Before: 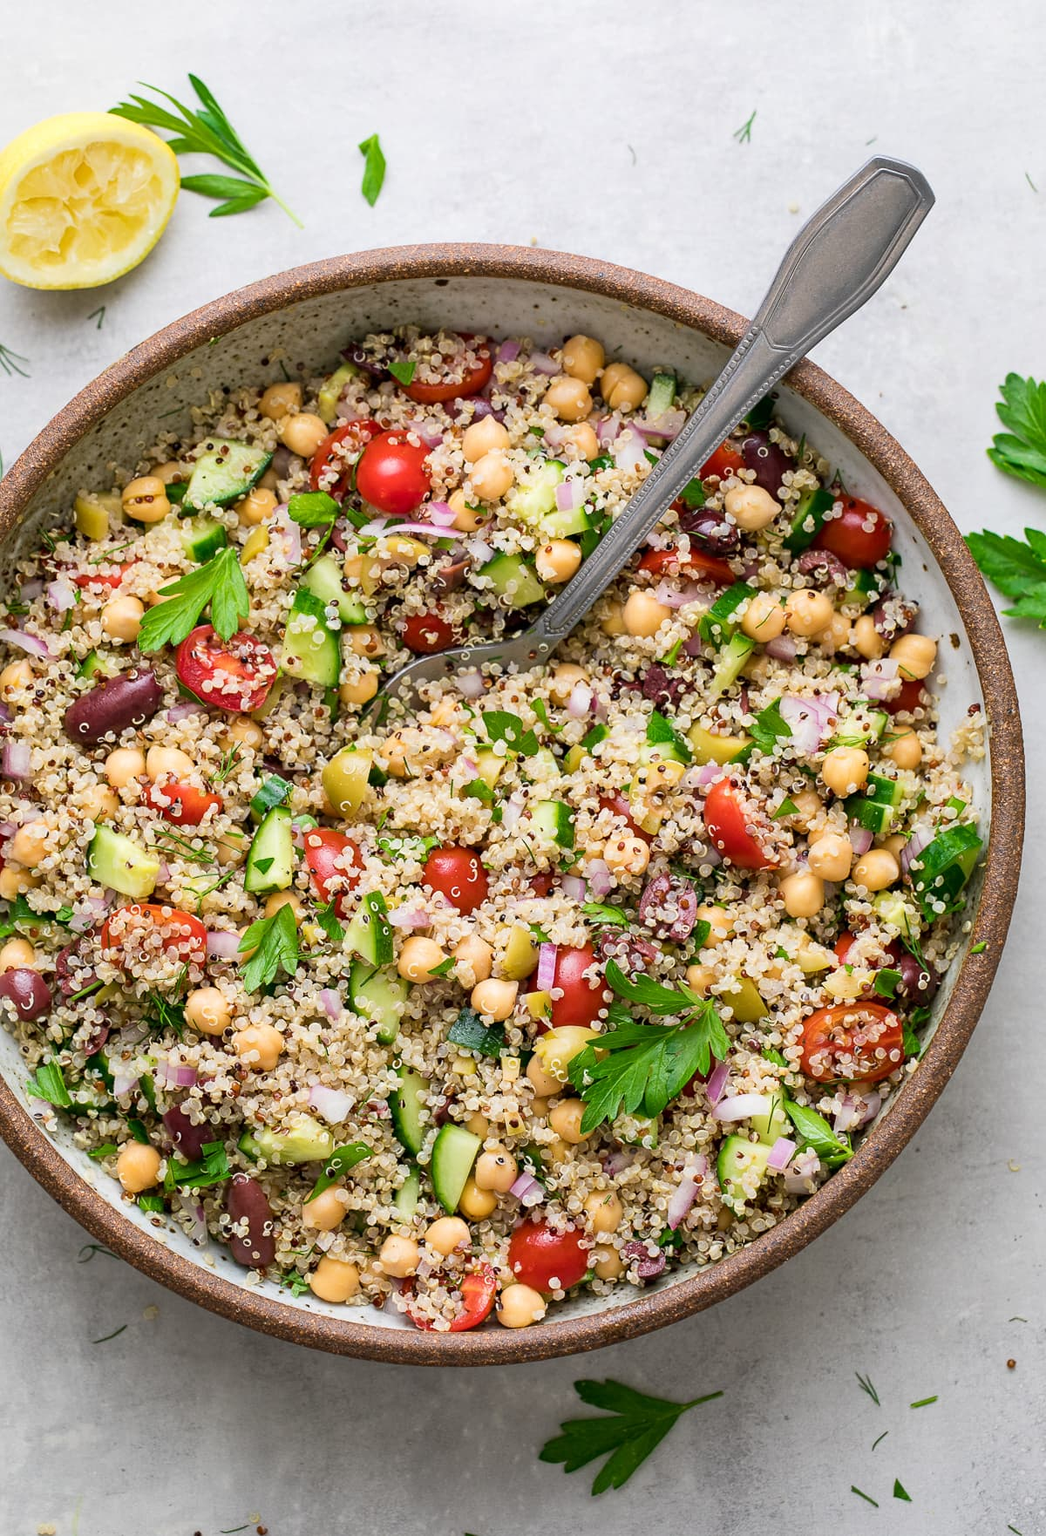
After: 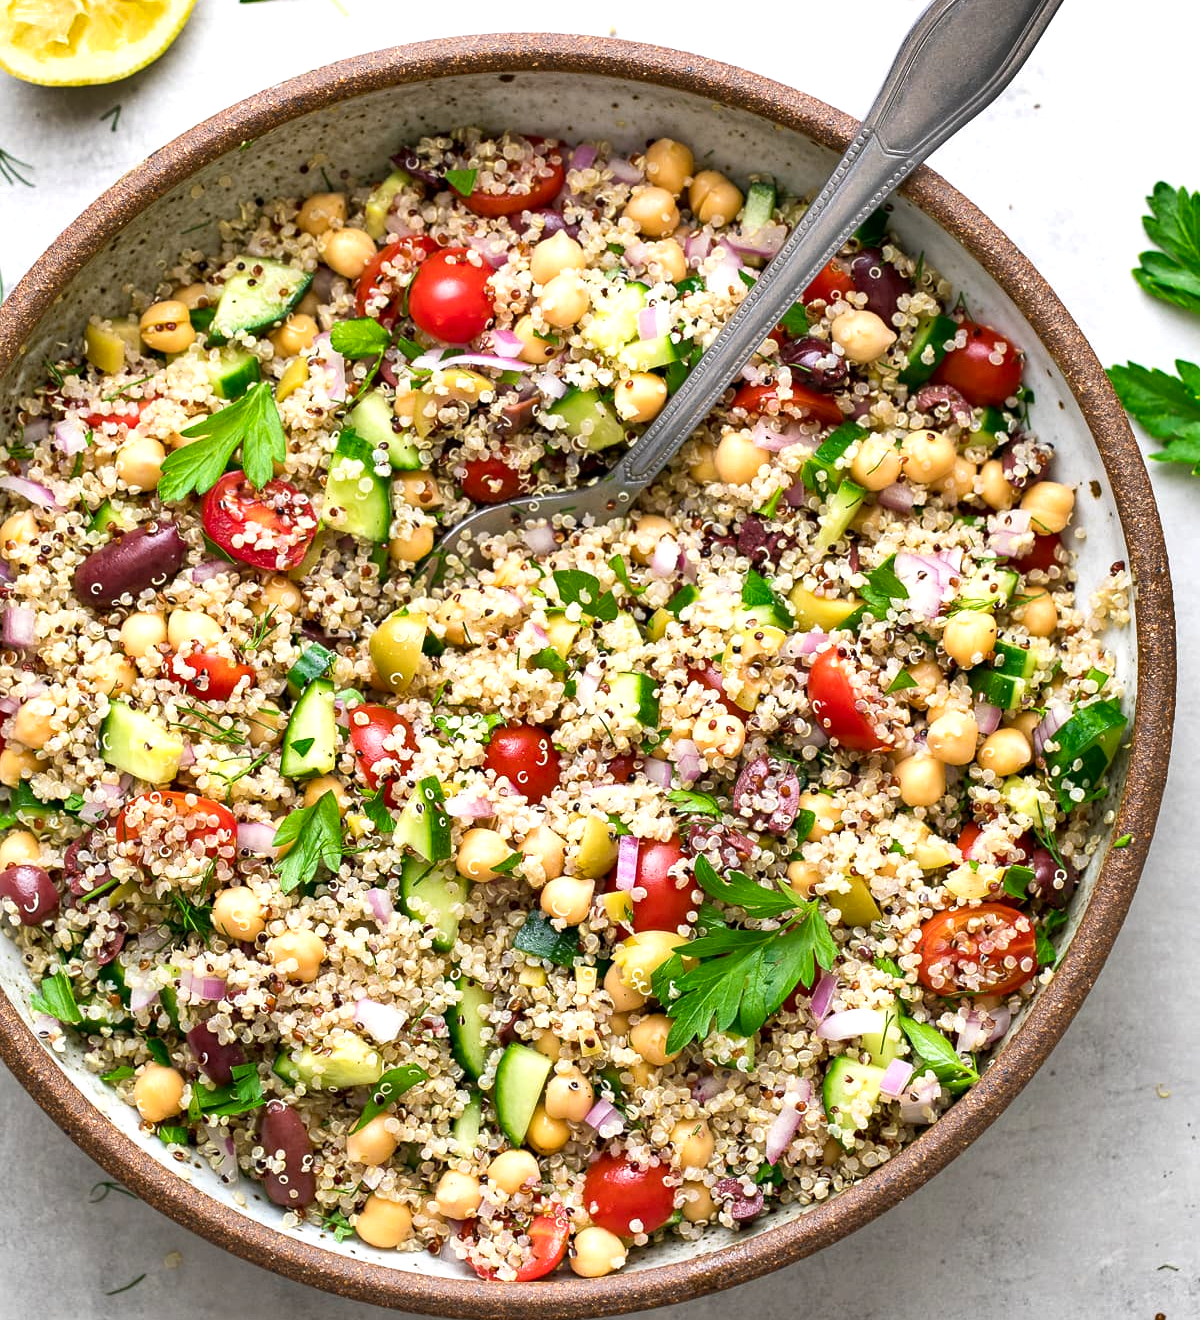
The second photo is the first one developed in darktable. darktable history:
crop: top 13.99%, bottom 10.878%
exposure: black level correction 0.001, exposure 0.499 EV, compensate highlight preservation false
shadows and highlights: highlights color adjustment 31.56%, soften with gaussian
tone equalizer: edges refinement/feathering 500, mask exposure compensation -1.57 EV, preserve details no
